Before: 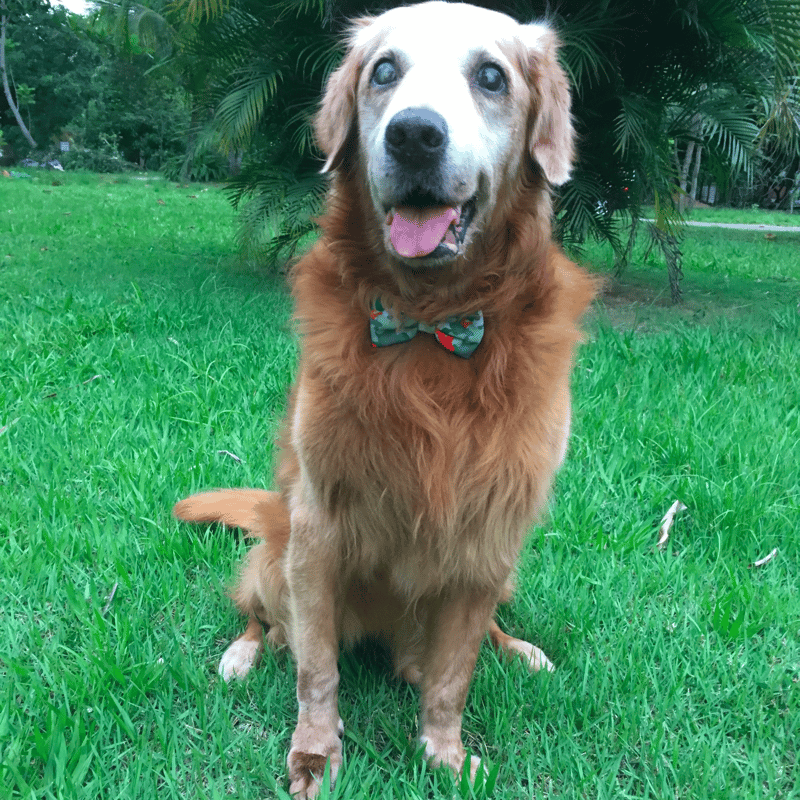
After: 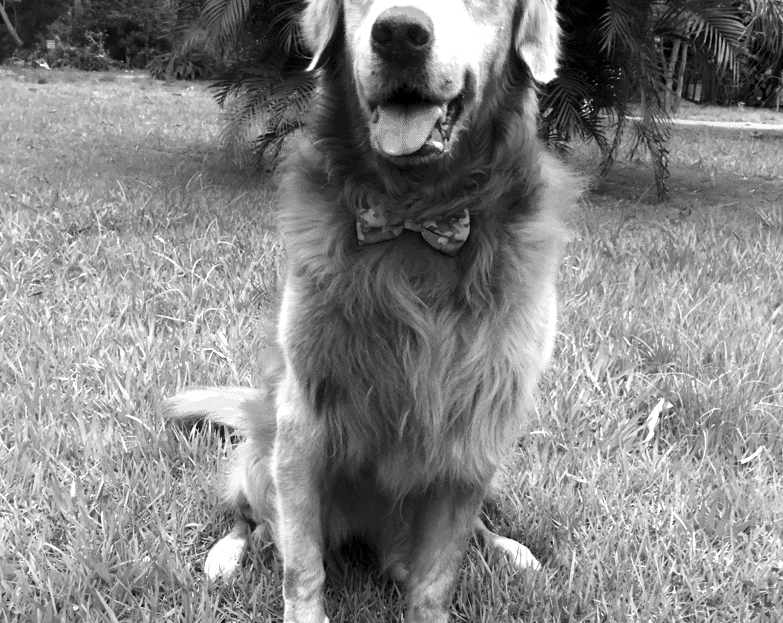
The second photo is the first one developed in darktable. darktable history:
exposure: exposure -0.048 EV, compensate highlight preservation false
tone equalizer: -8 EV 0.001 EV, -7 EV -0.002 EV, -6 EV 0.002 EV, -5 EV -0.03 EV, -4 EV -0.116 EV, -3 EV -0.169 EV, -2 EV 0.24 EV, -1 EV 0.702 EV, +0 EV 0.493 EV
grain: coarseness 0.09 ISO, strength 10%
monochrome: on, module defaults
local contrast: mode bilateral grid, contrast 20, coarseness 50, detail 120%, midtone range 0.2
crop and rotate: left 1.814%, top 12.818%, right 0.25%, bottom 9.225%
levels: mode automatic, black 0.023%, white 99.97%, levels [0.062, 0.494, 0.925]
